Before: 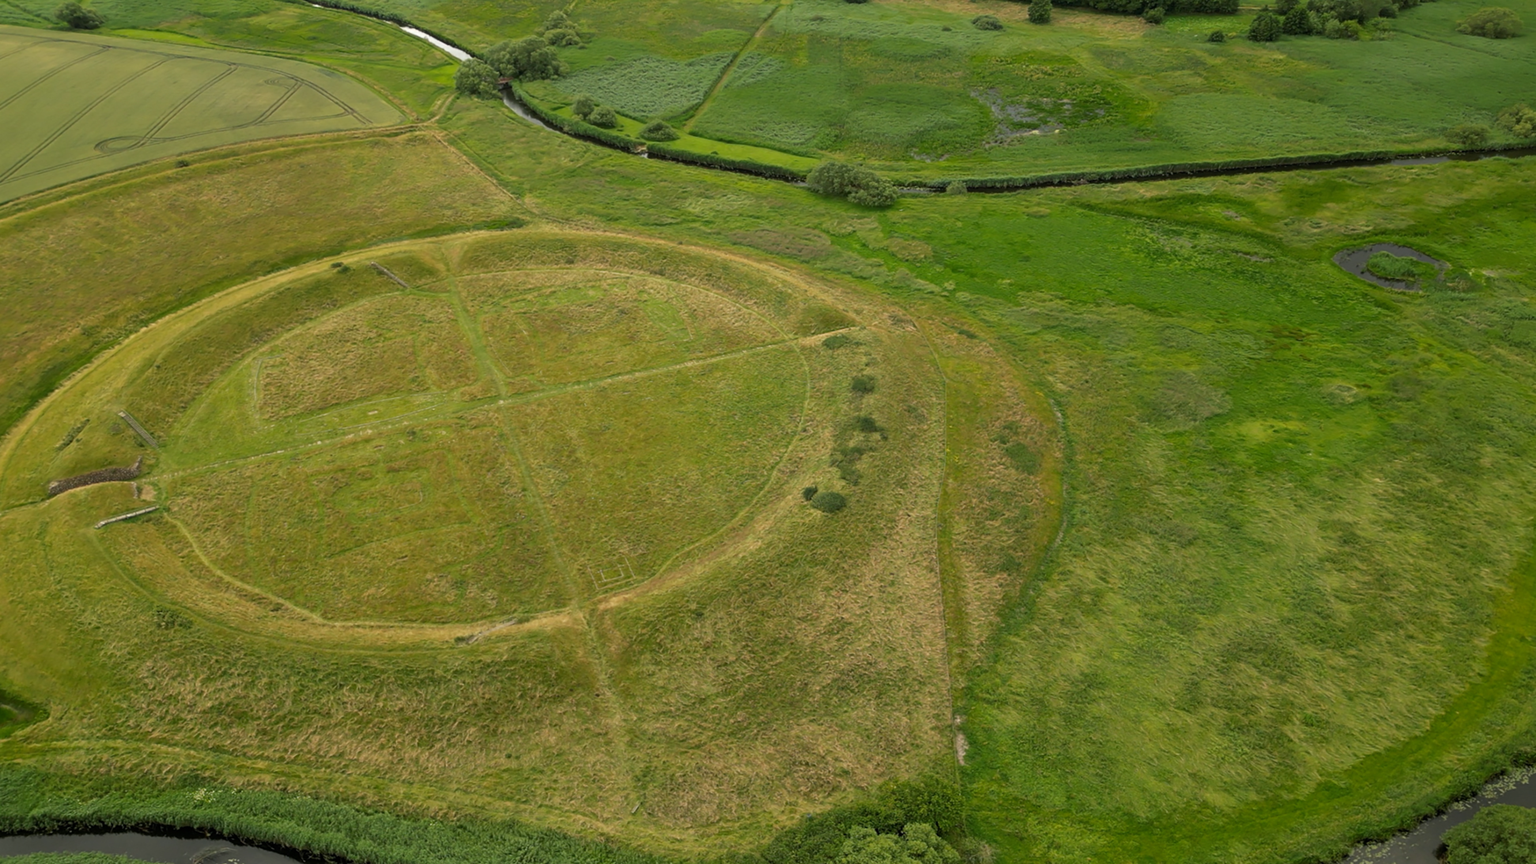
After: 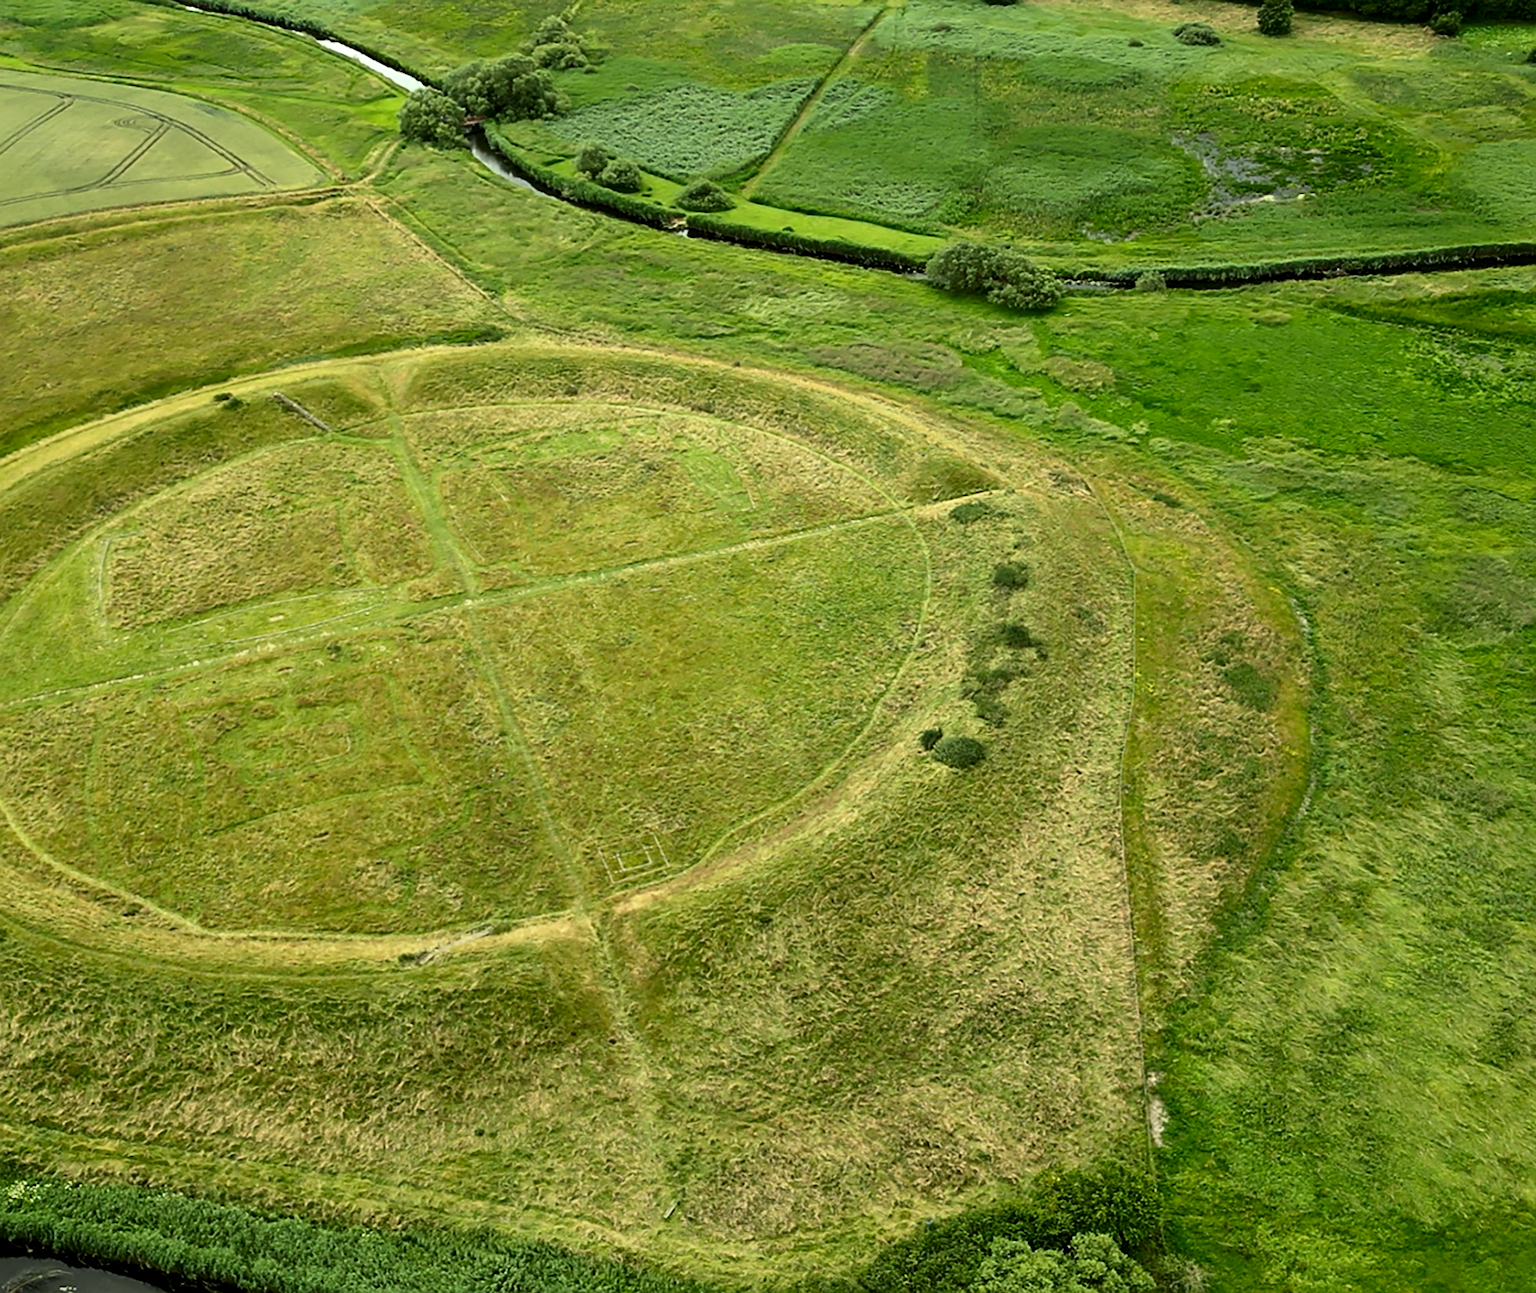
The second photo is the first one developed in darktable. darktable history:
tone curve: curves: ch0 [(0, 0) (0.195, 0.109) (0.751, 0.848) (1, 1)], color space Lab, independent channels, preserve colors none
tone equalizer: -8 EV -0.434 EV, -7 EV -0.418 EV, -6 EV -0.3 EV, -5 EV -0.229 EV, -3 EV 0.203 EV, -2 EV 0.341 EV, -1 EV 0.375 EV, +0 EV 0.388 EV
exposure: black level correction 0.005, exposure 0.003 EV, compensate exposure bias true, compensate highlight preservation false
crop and rotate: left 12.294%, right 20.926%
sharpen: on, module defaults
color correction: highlights a* -8.34, highlights b* 3.17
local contrast: mode bilateral grid, contrast 20, coarseness 50, detail 103%, midtone range 0.2
